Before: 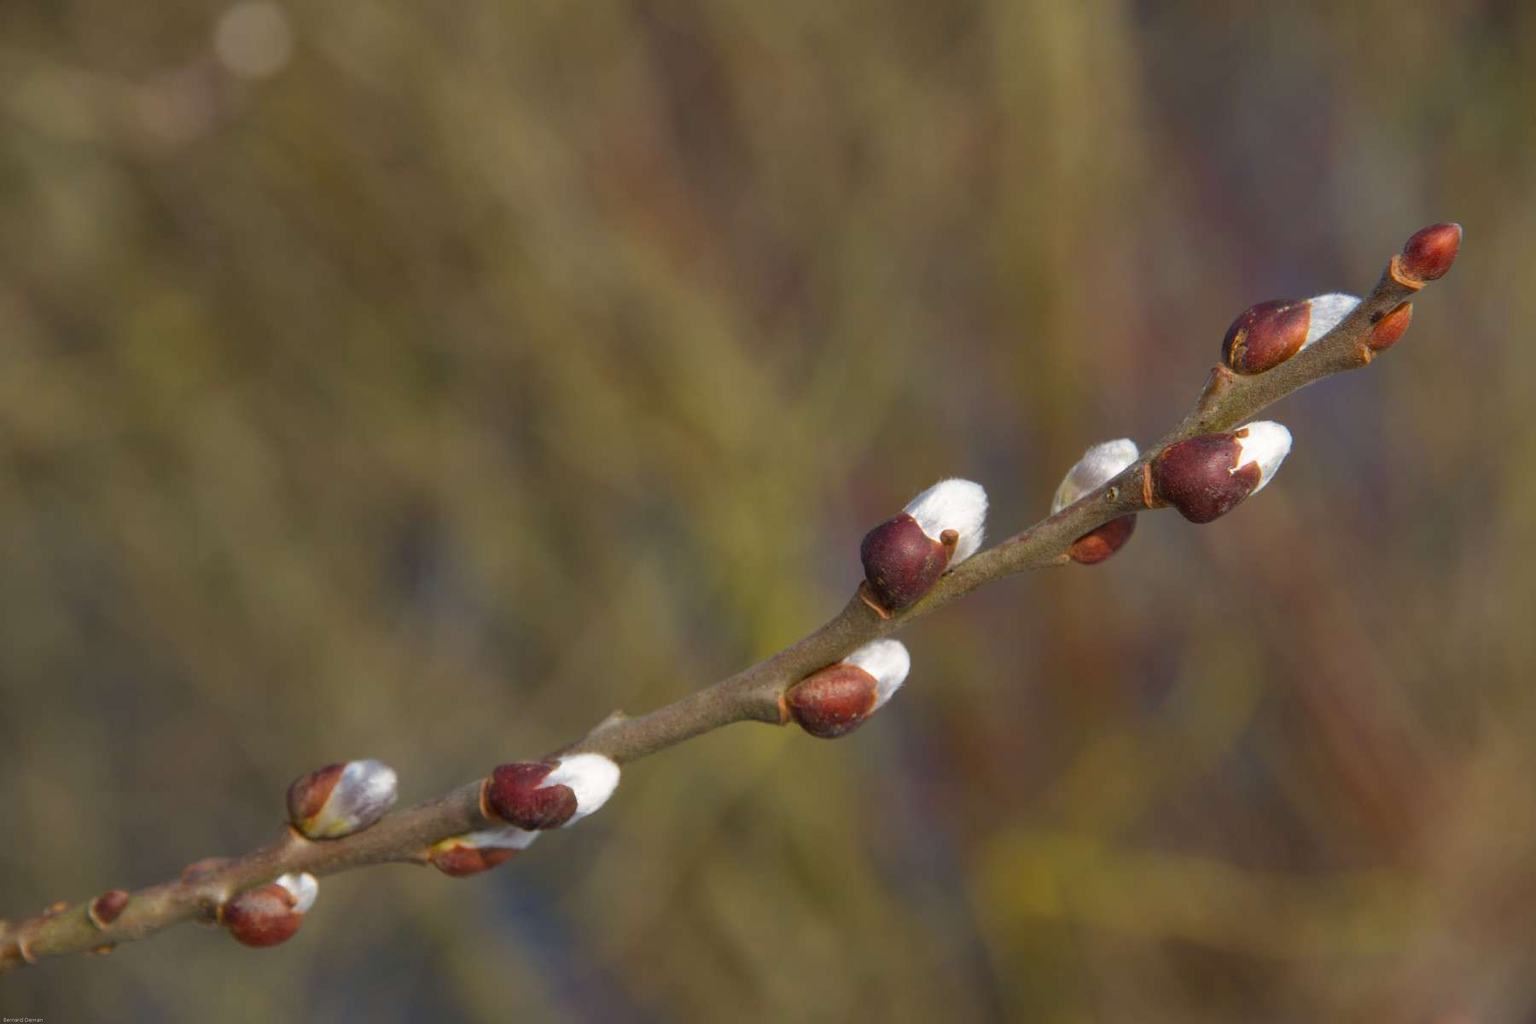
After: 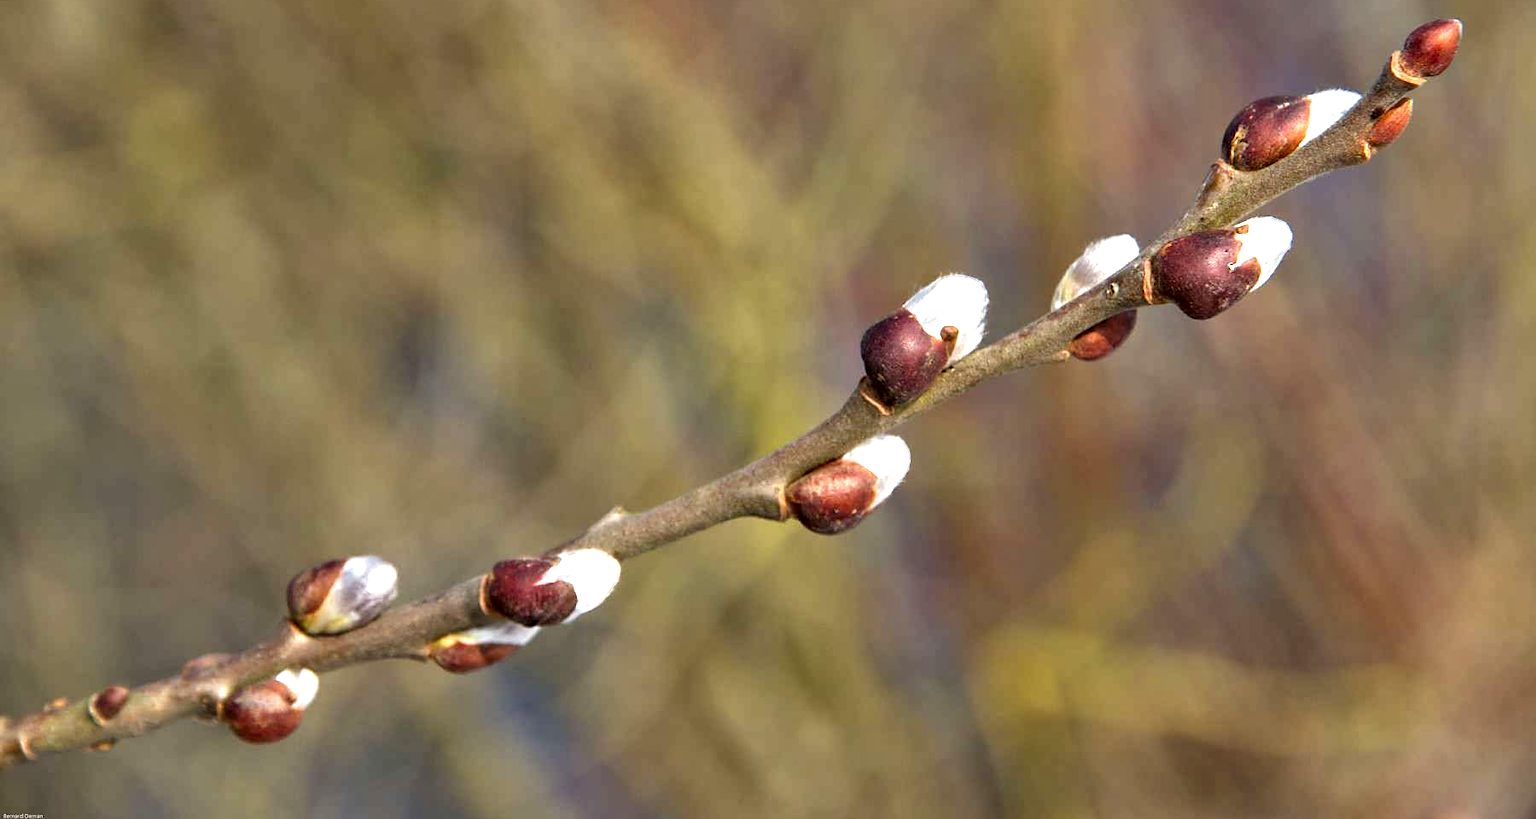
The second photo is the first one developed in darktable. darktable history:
contrast equalizer: y [[0.511, 0.558, 0.631, 0.632, 0.559, 0.512], [0.5 ×6], [0.5 ×6], [0 ×6], [0 ×6]]
sharpen: on, module defaults
crop and rotate: top 19.998%
exposure: black level correction 0, exposure 0.9 EV, compensate highlight preservation false
